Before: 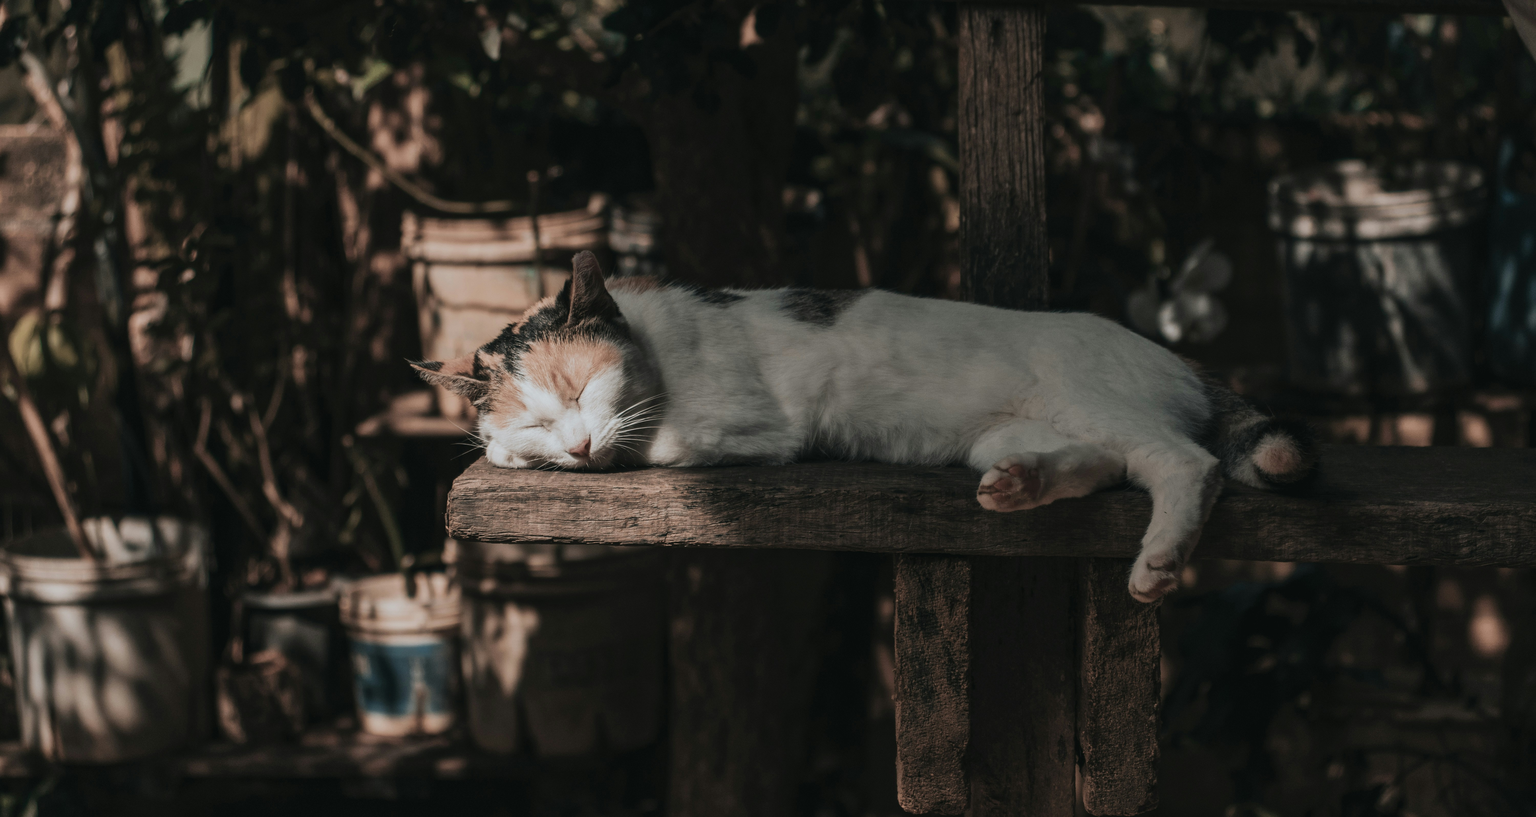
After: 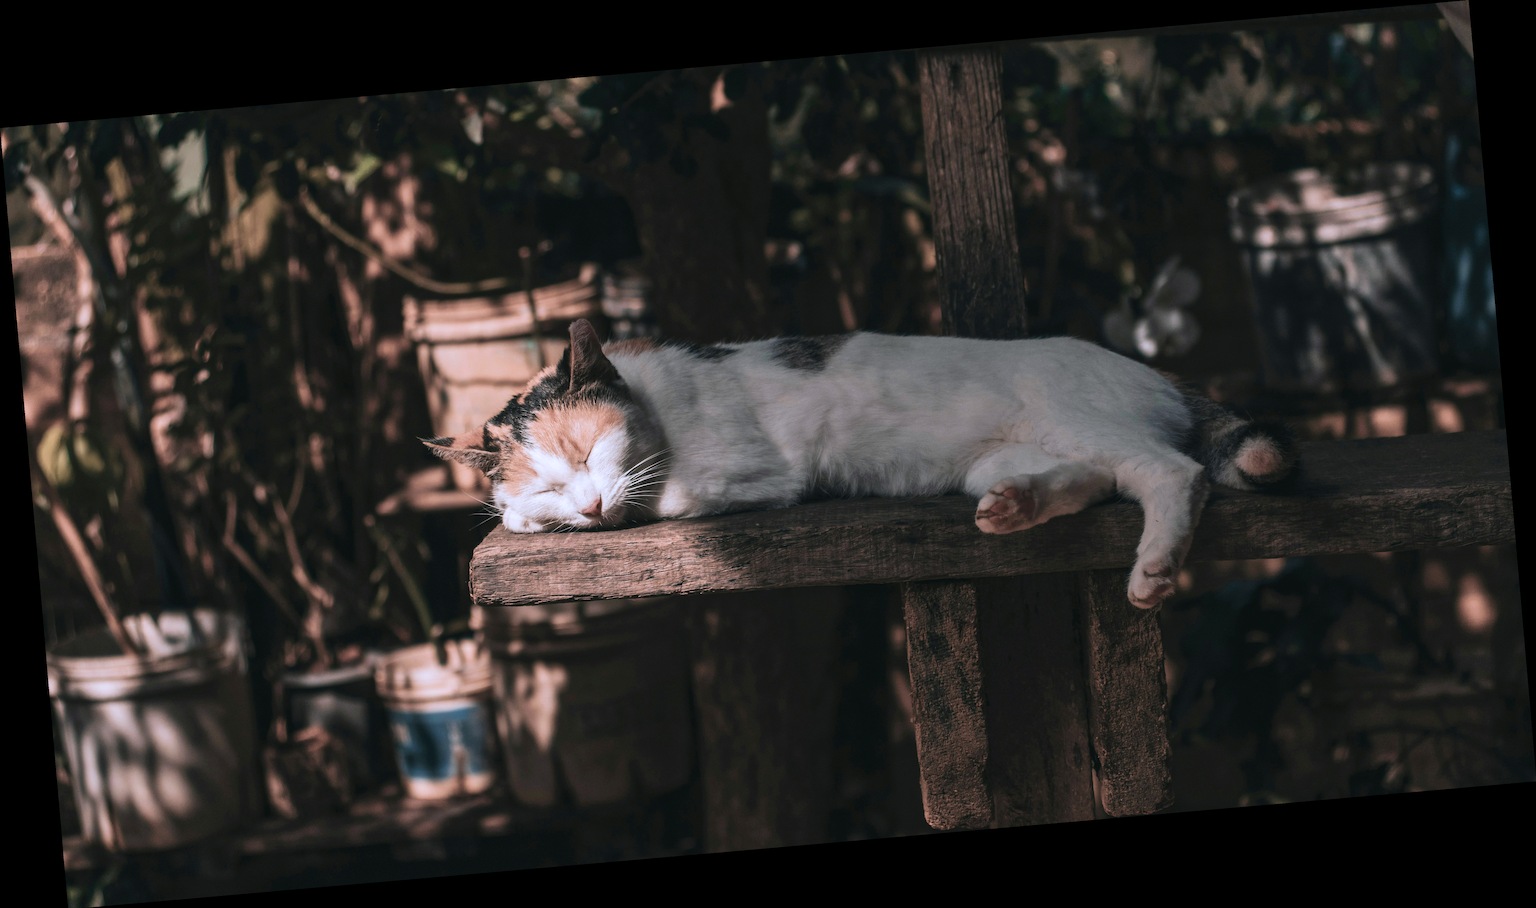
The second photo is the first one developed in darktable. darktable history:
rotate and perspective: rotation -4.98°, automatic cropping off
velvia: on, module defaults
exposure: exposure 0.493 EV, compensate highlight preservation false
white balance: red 1.004, blue 1.096
